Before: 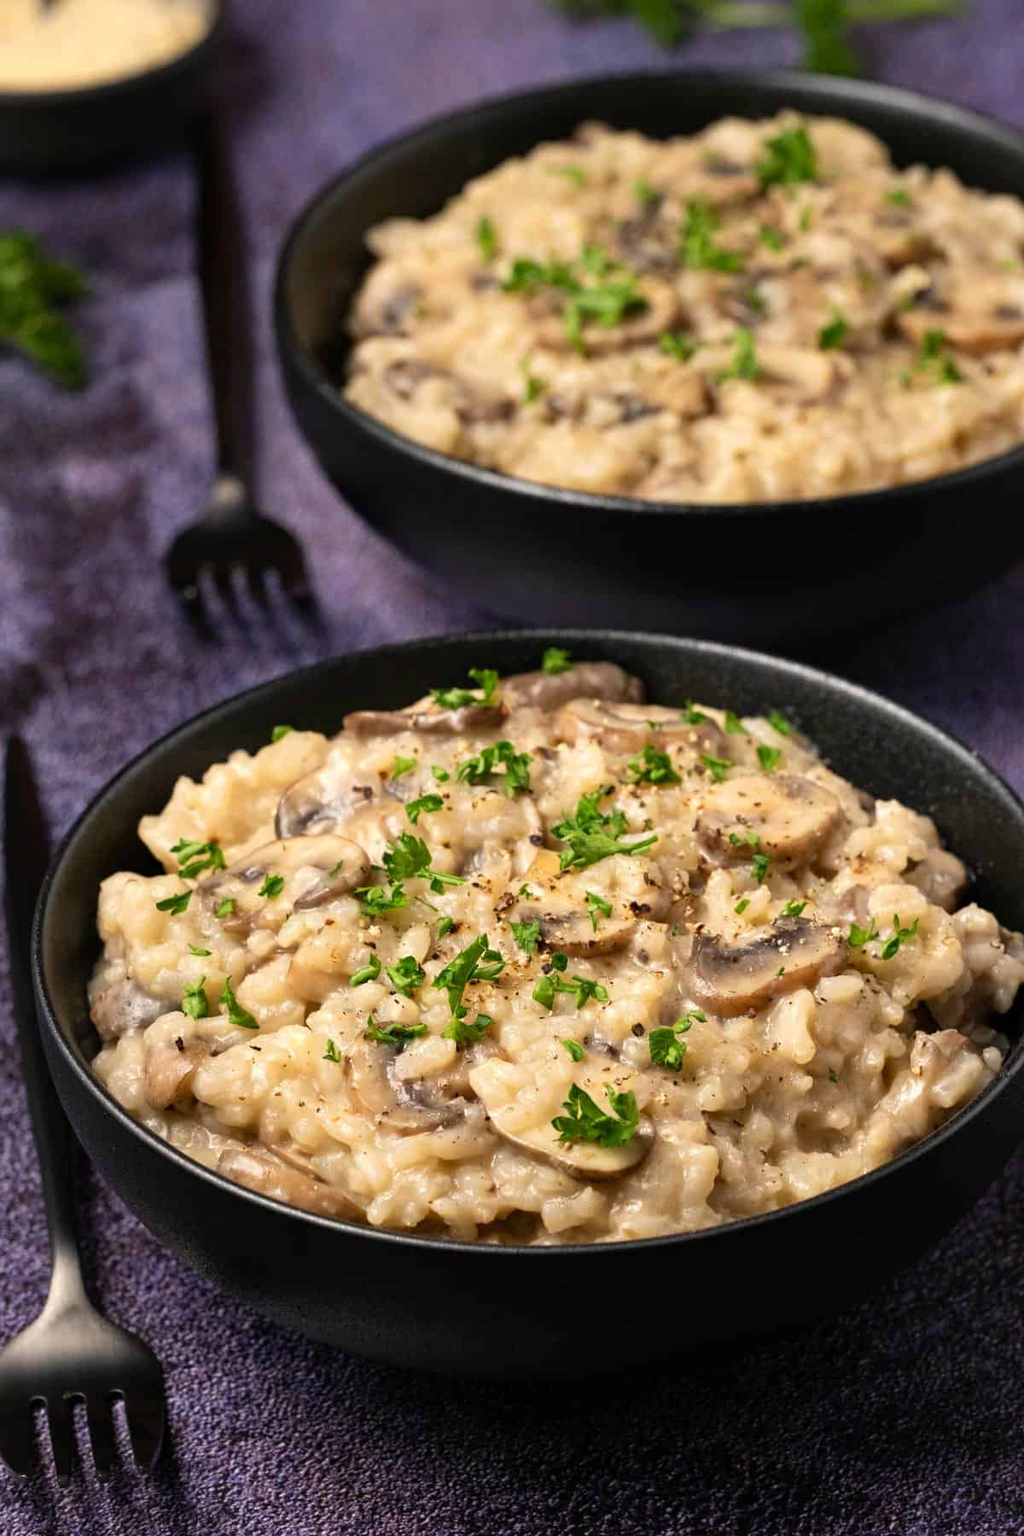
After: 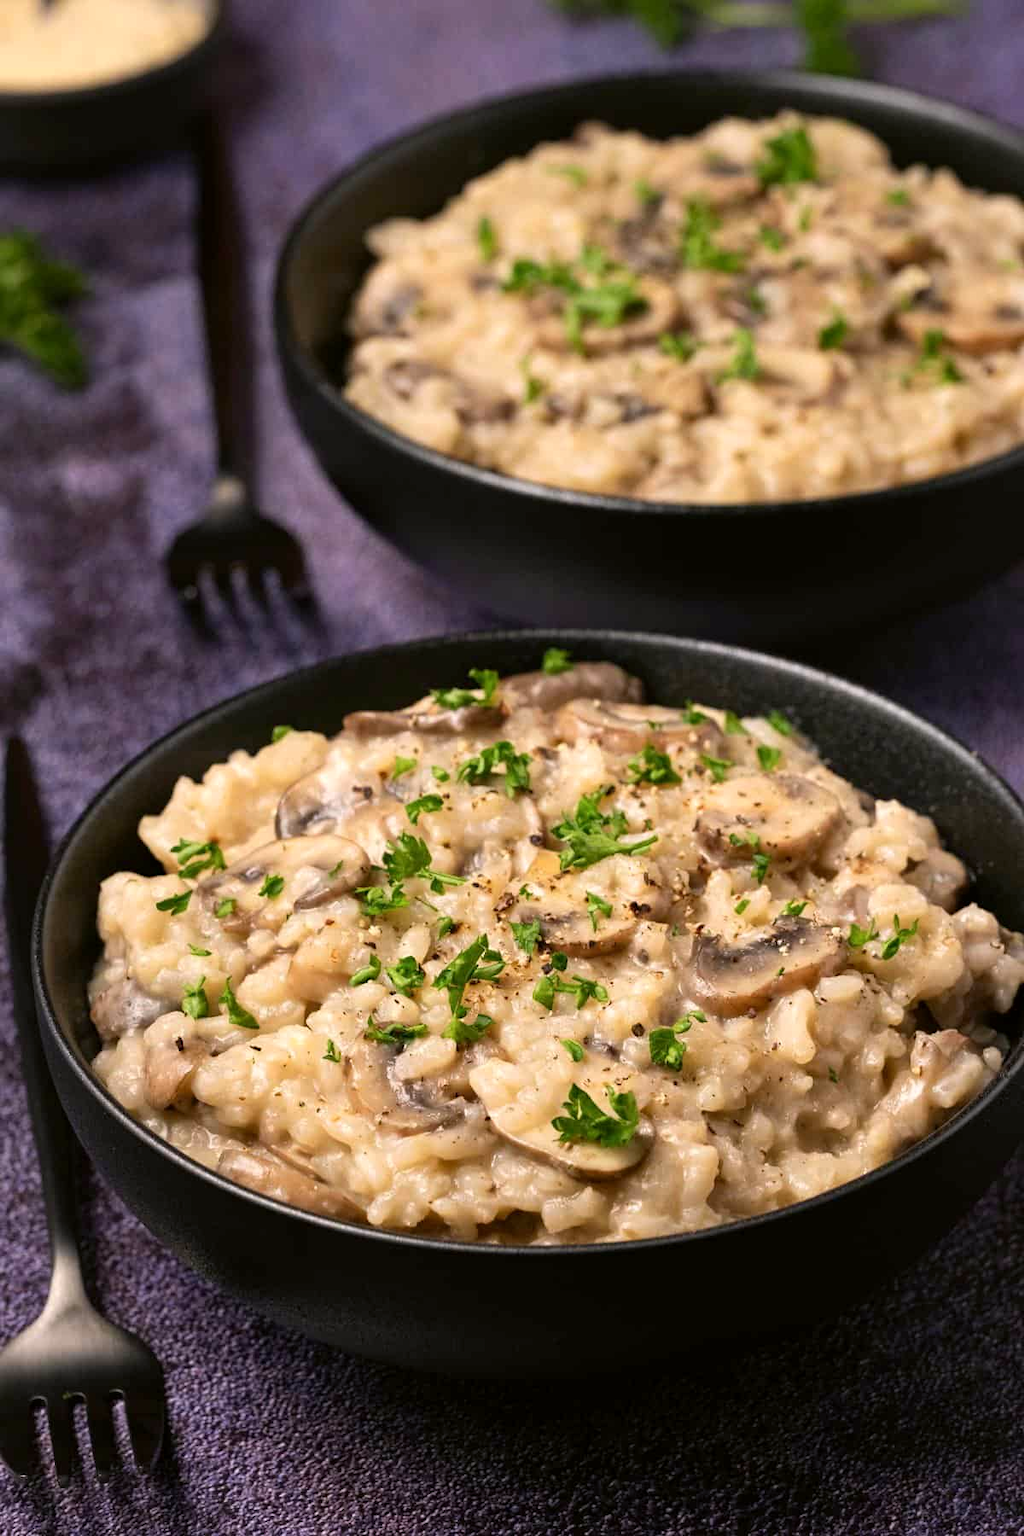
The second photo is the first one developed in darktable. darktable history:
white balance: emerald 1
color correction: highlights a* 3.12, highlights b* -1.55, shadows a* -0.101, shadows b* 2.52, saturation 0.98
